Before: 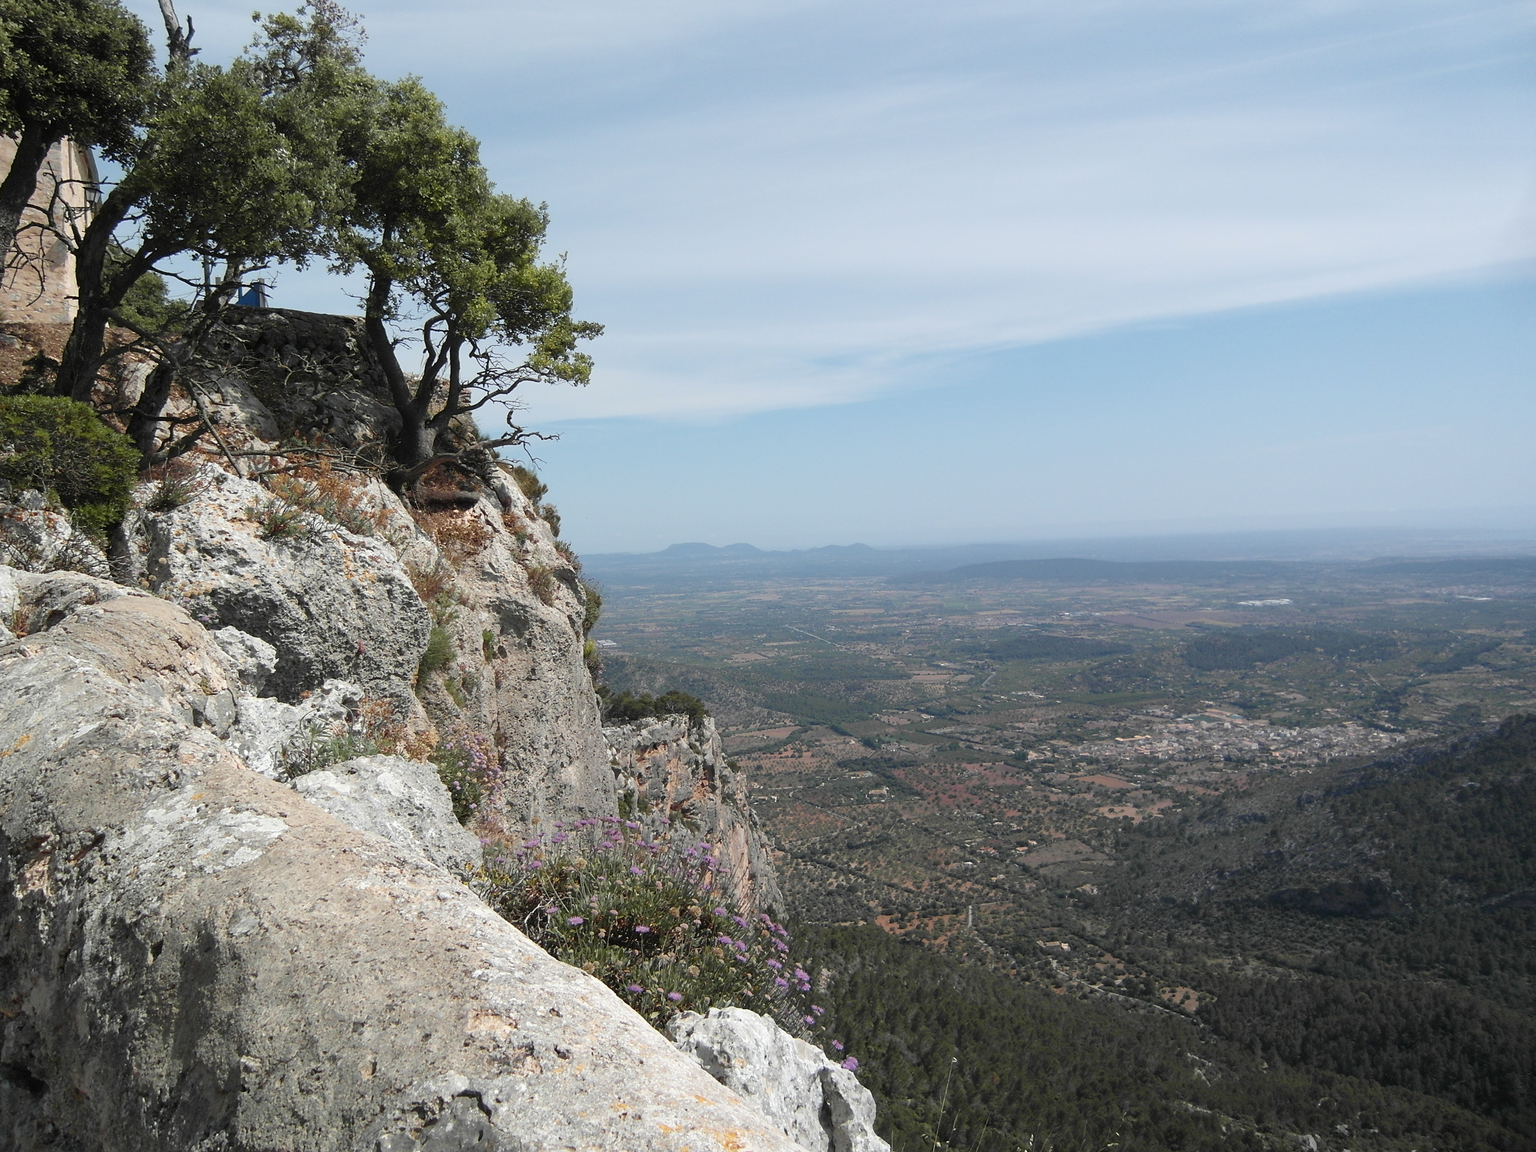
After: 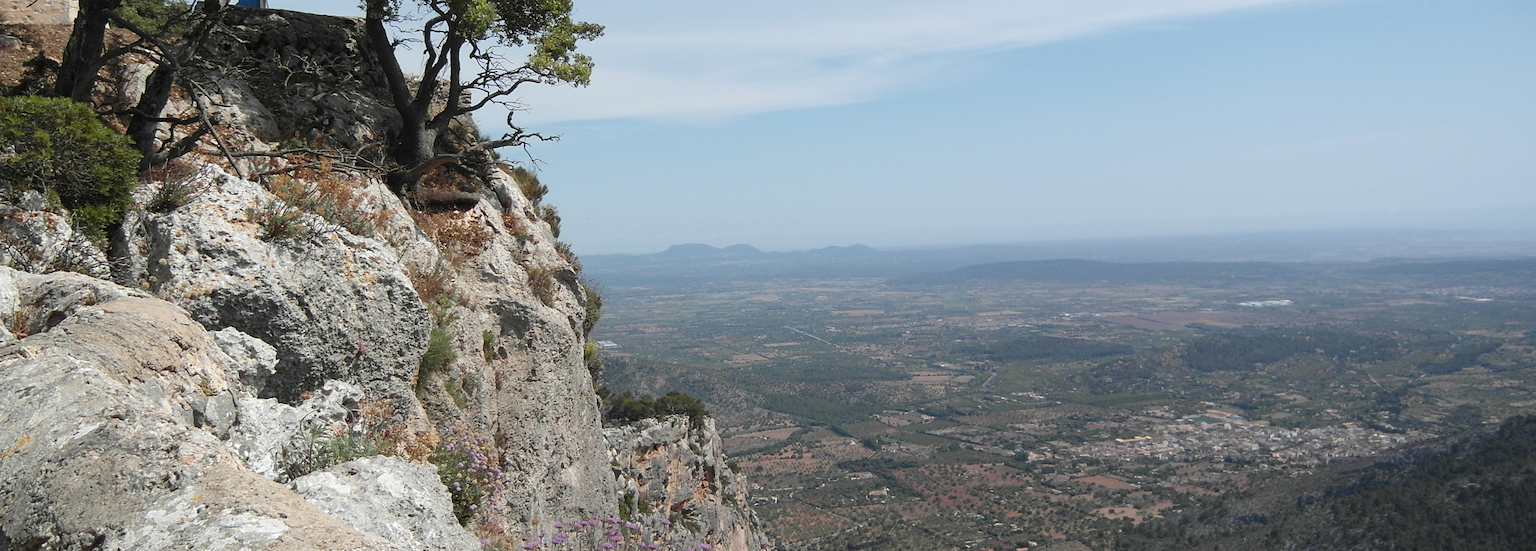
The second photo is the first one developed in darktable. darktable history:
crop and rotate: top 26.009%, bottom 26.11%
